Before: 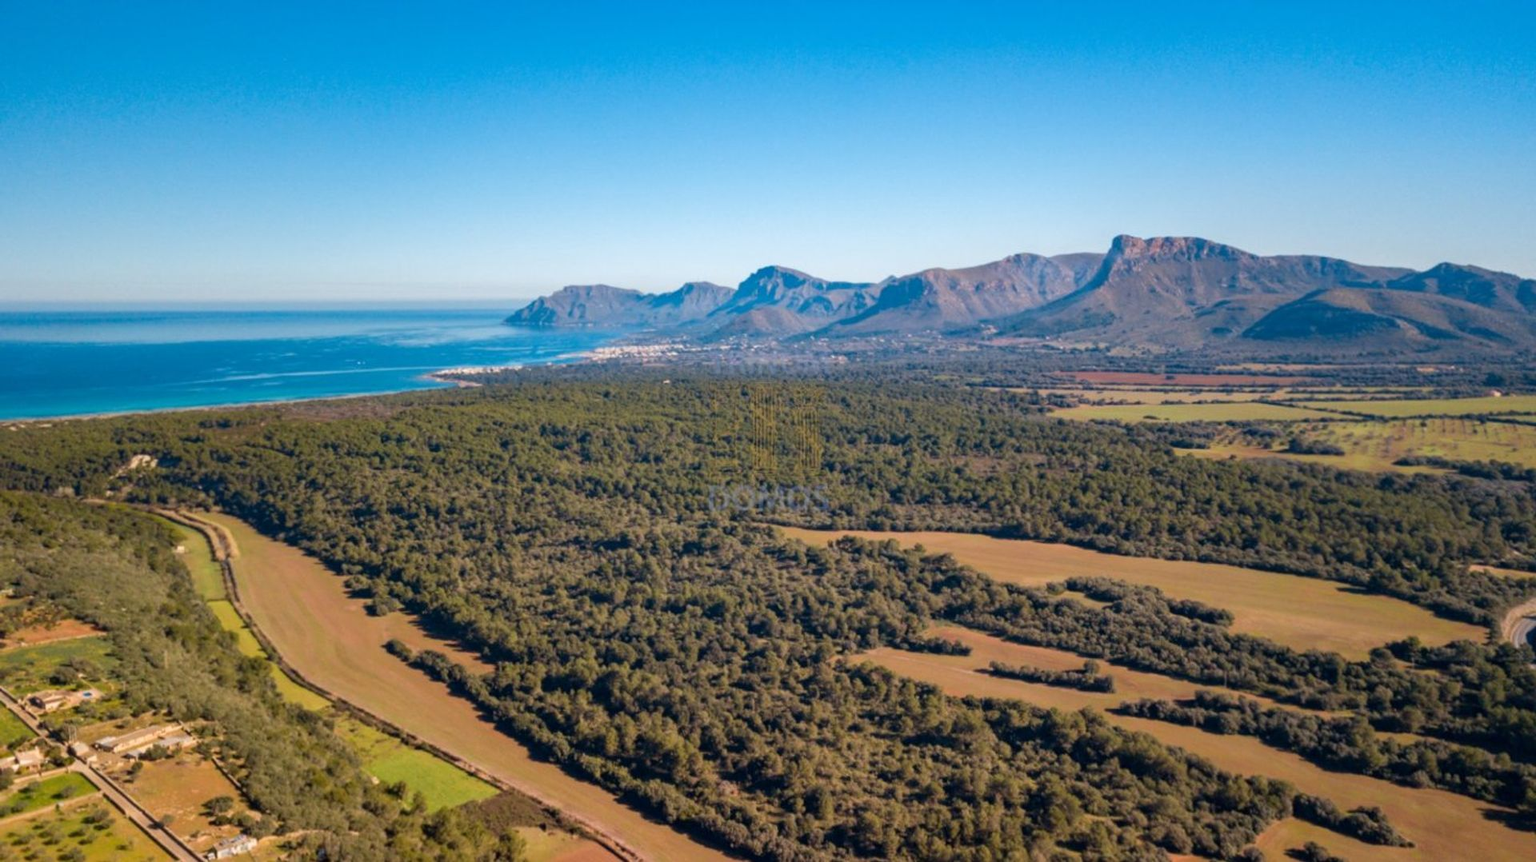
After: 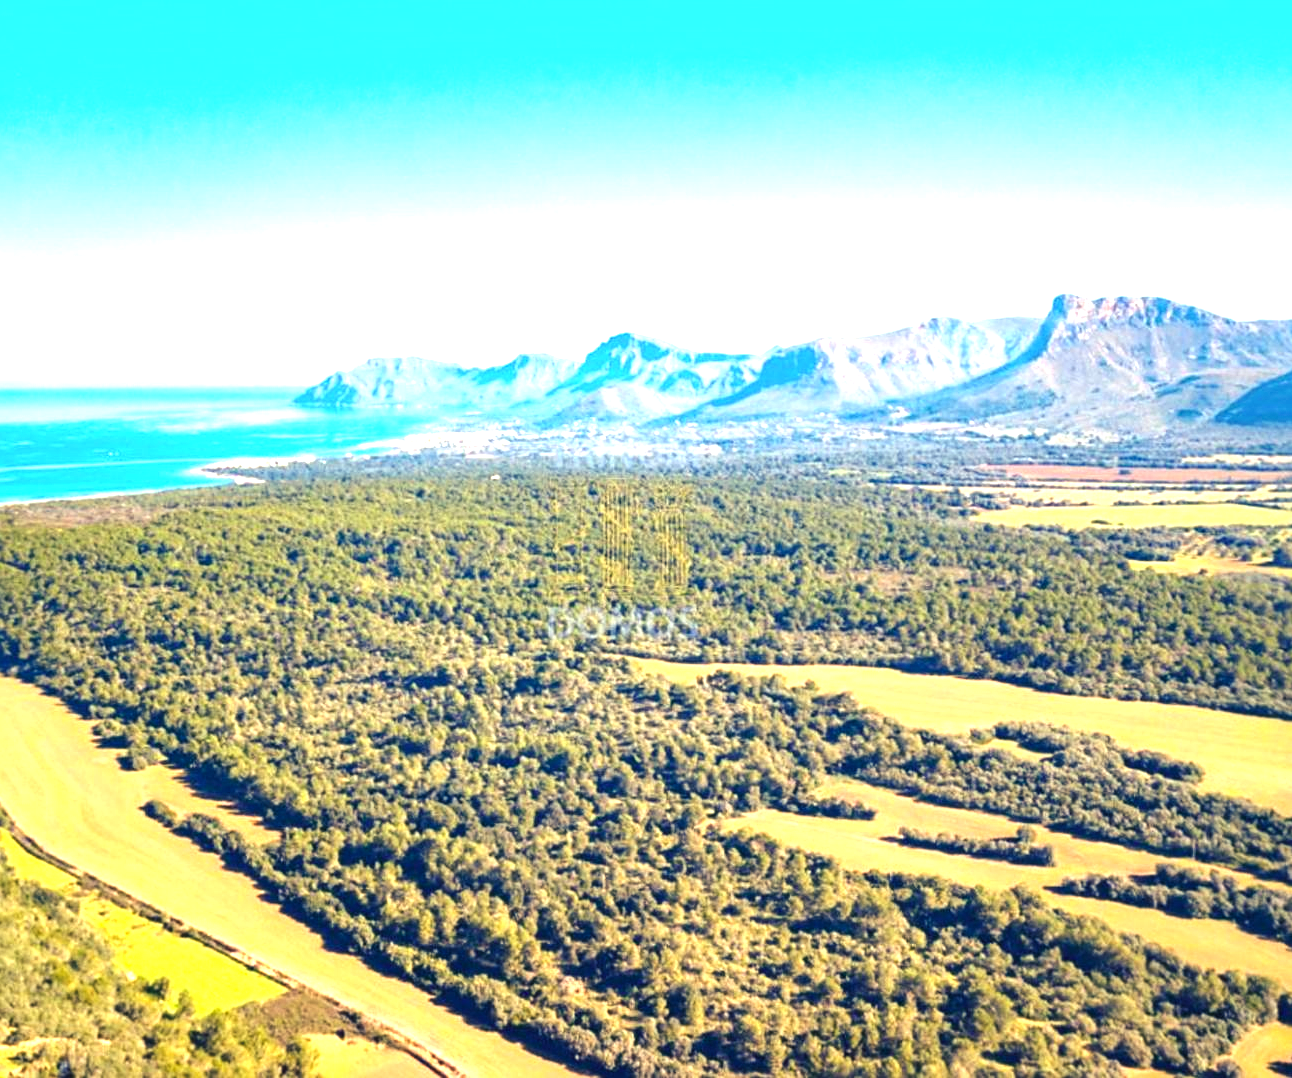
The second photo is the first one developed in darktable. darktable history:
sharpen: amount 0.21
crop and rotate: left 17.609%, right 15.067%
color correction: highlights a* -5.68, highlights b* 10.92
exposure: exposure 2.009 EV, compensate highlight preservation false
color balance rgb: shadows lift › luminance -41.114%, shadows lift › chroma 13.898%, shadows lift › hue 258.18°, power › chroma 0.528%, power › hue 259.44°, global offset › luminance 0.771%, perceptual saturation grading › global saturation 0.109%
